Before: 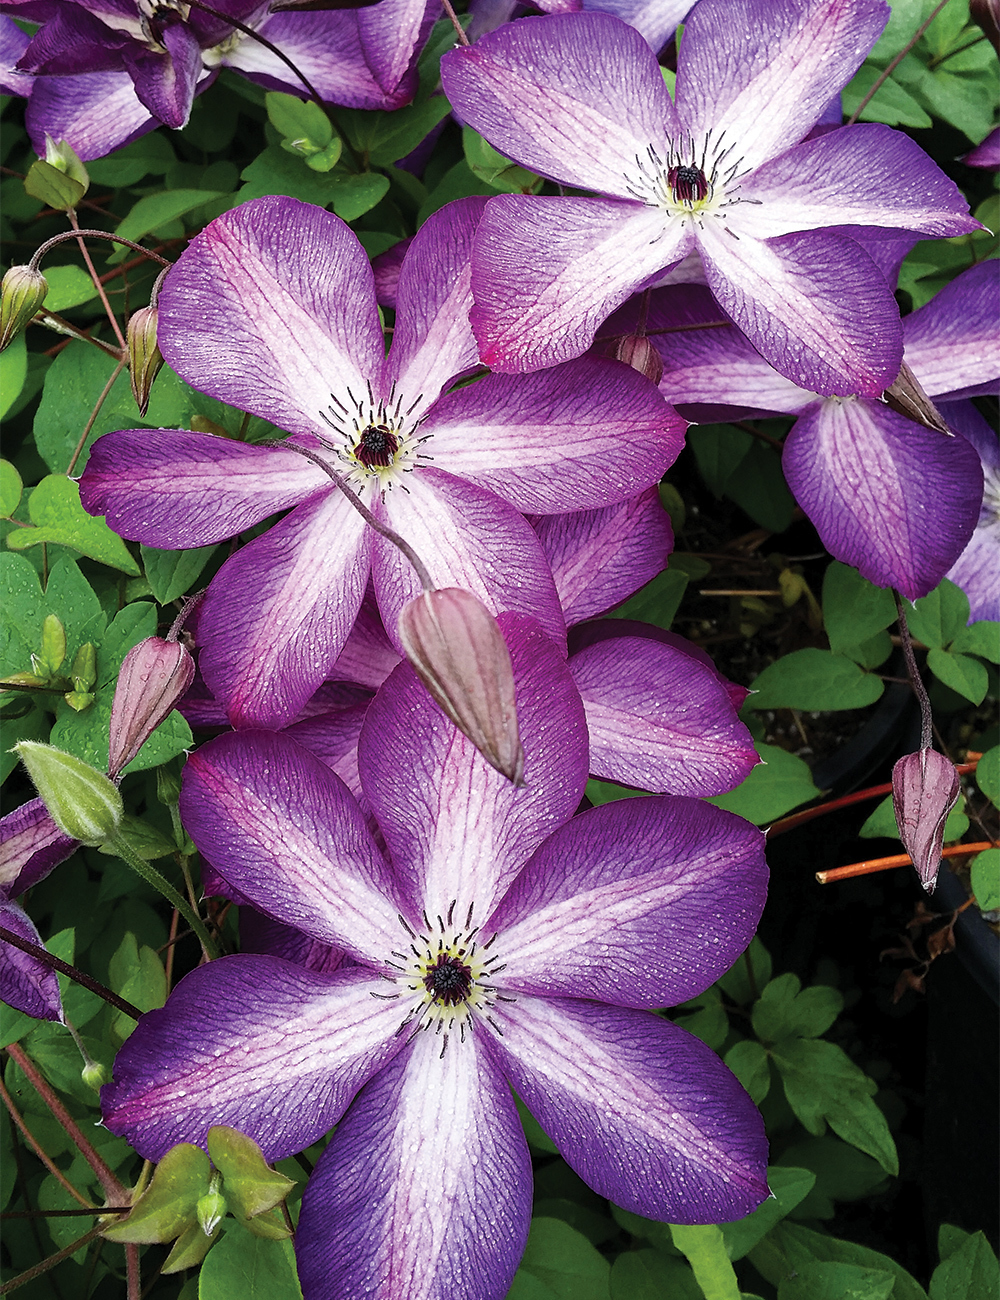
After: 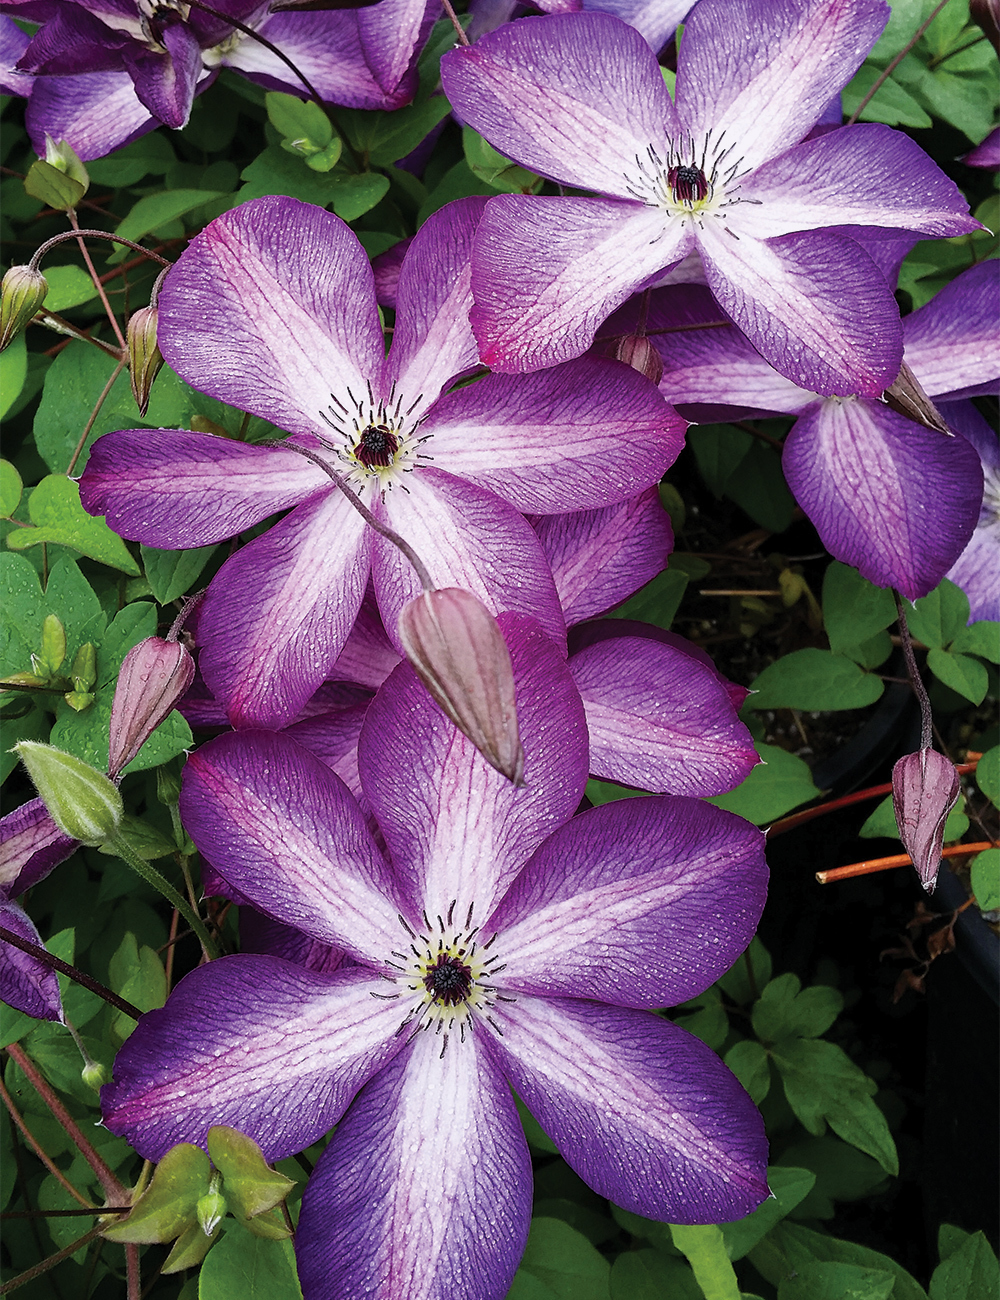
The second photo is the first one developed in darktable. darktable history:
exposure: exposure -0.153 EV, compensate highlight preservation false
white balance: red 1.009, blue 1.027
